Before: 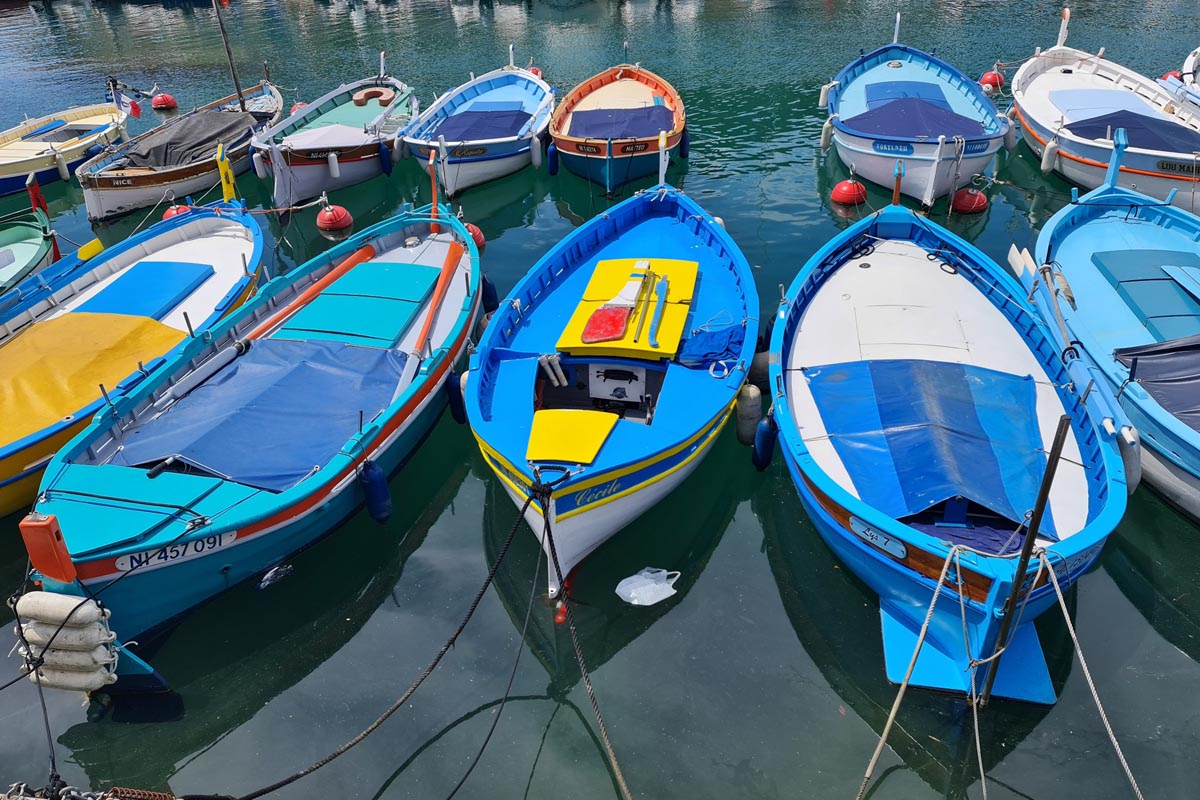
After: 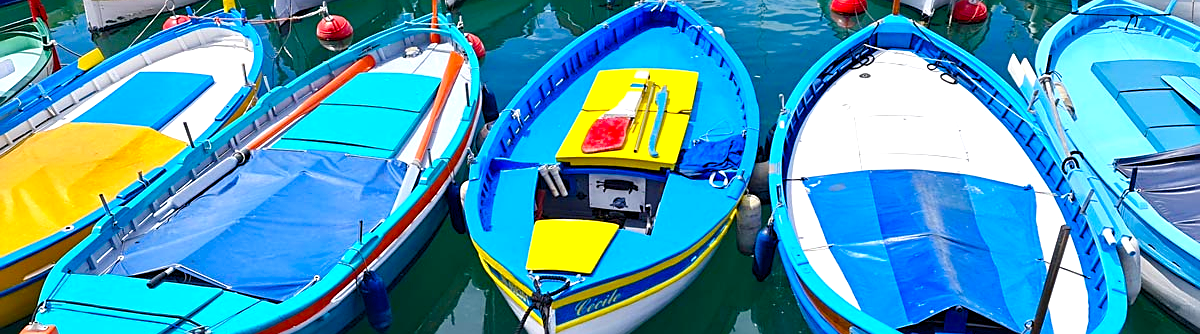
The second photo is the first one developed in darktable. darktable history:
exposure: exposure 0.722 EV, compensate highlight preservation false
sharpen: on, module defaults
color balance rgb: perceptual saturation grading › global saturation 35%, perceptual saturation grading › highlights -25%, perceptual saturation grading › shadows 50%
crop and rotate: top 23.84%, bottom 34.294%
